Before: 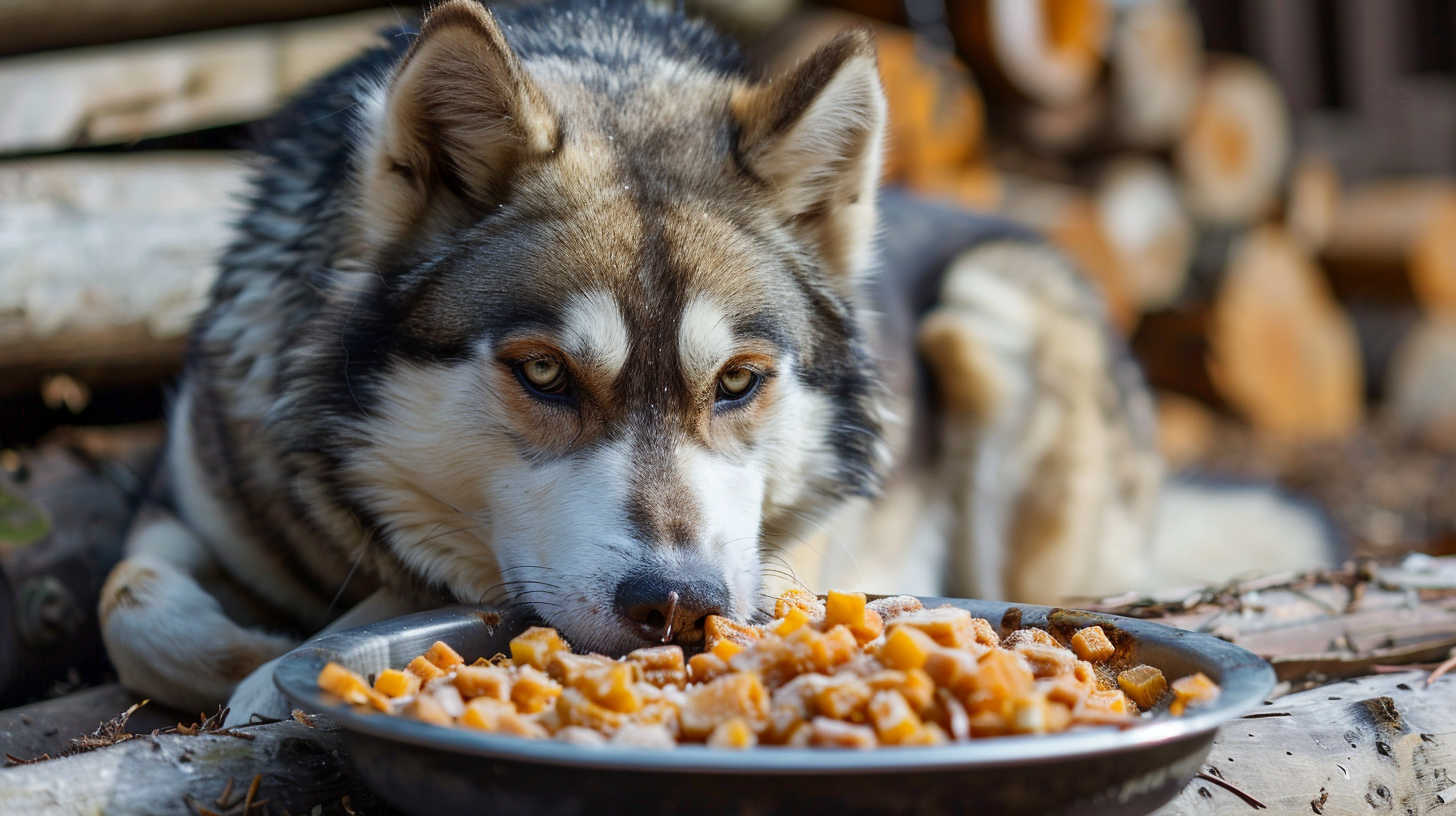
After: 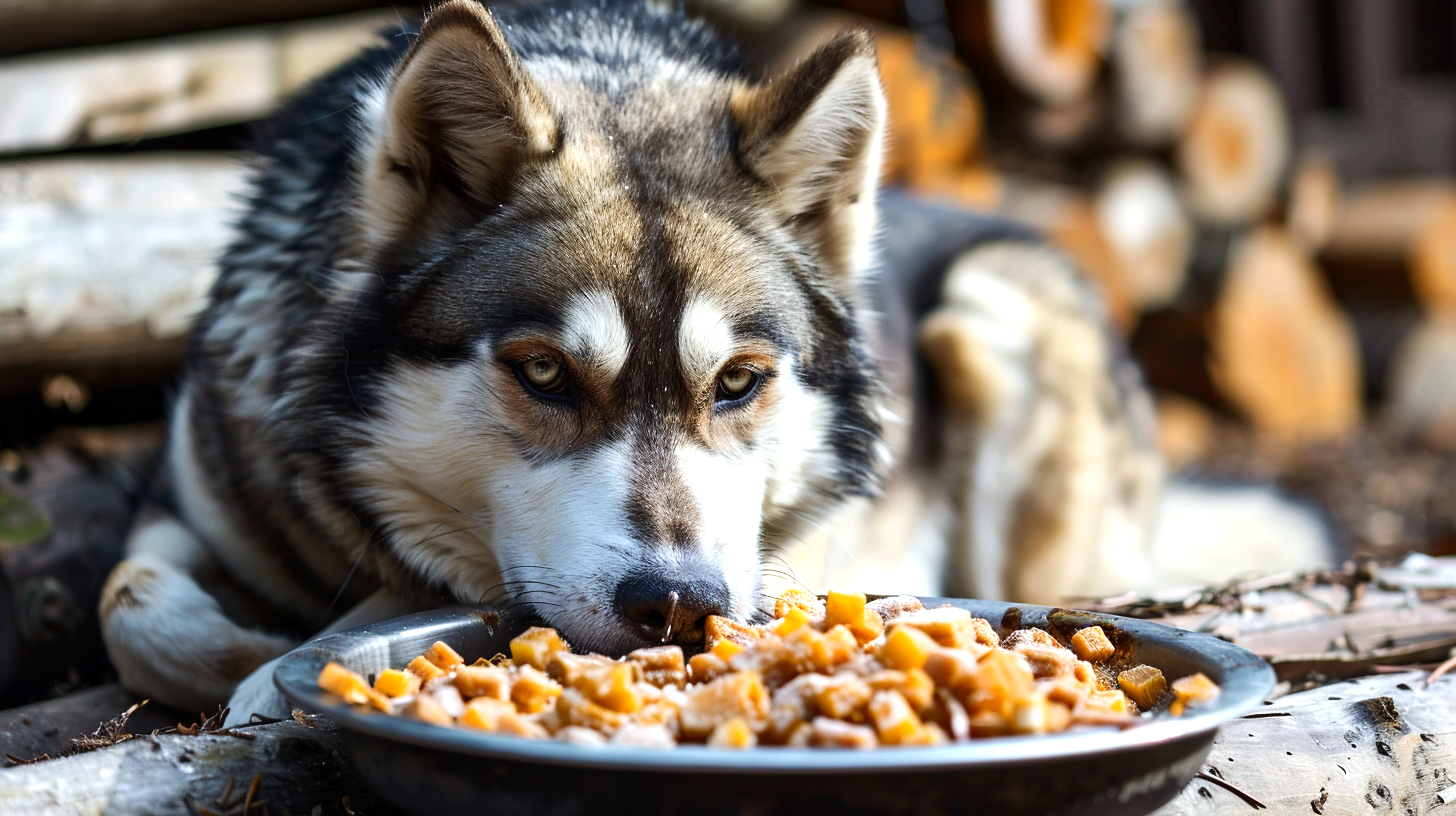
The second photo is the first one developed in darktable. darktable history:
tone equalizer: -8 EV -0.763 EV, -7 EV -0.683 EV, -6 EV -0.63 EV, -5 EV -0.416 EV, -3 EV 0.388 EV, -2 EV 0.6 EV, -1 EV 0.679 EV, +0 EV 0.779 EV, edges refinement/feathering 500, mask exposure compensation -1.57 EV, preserve details no
